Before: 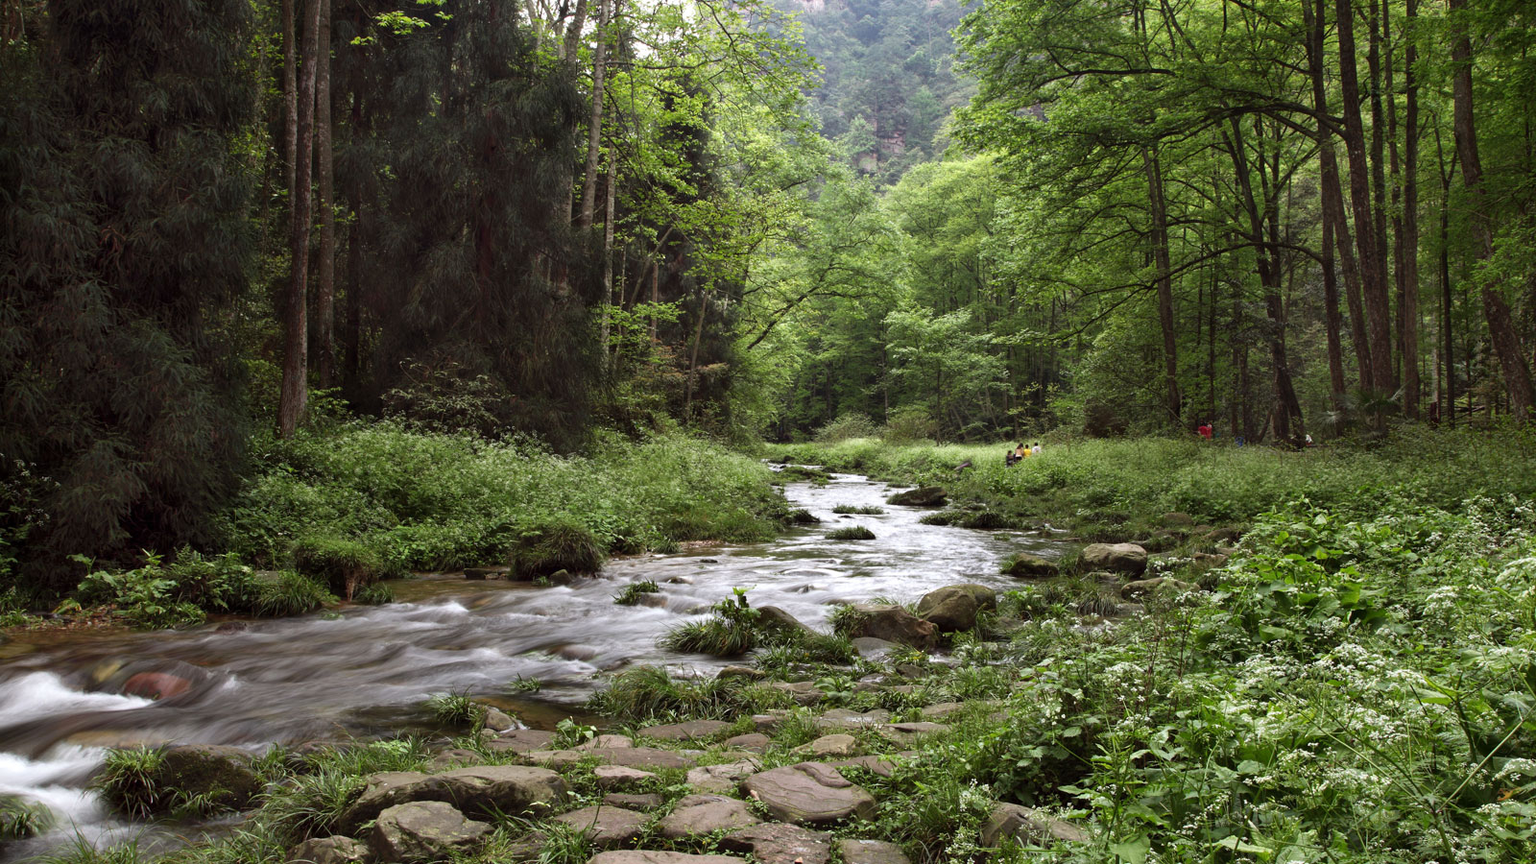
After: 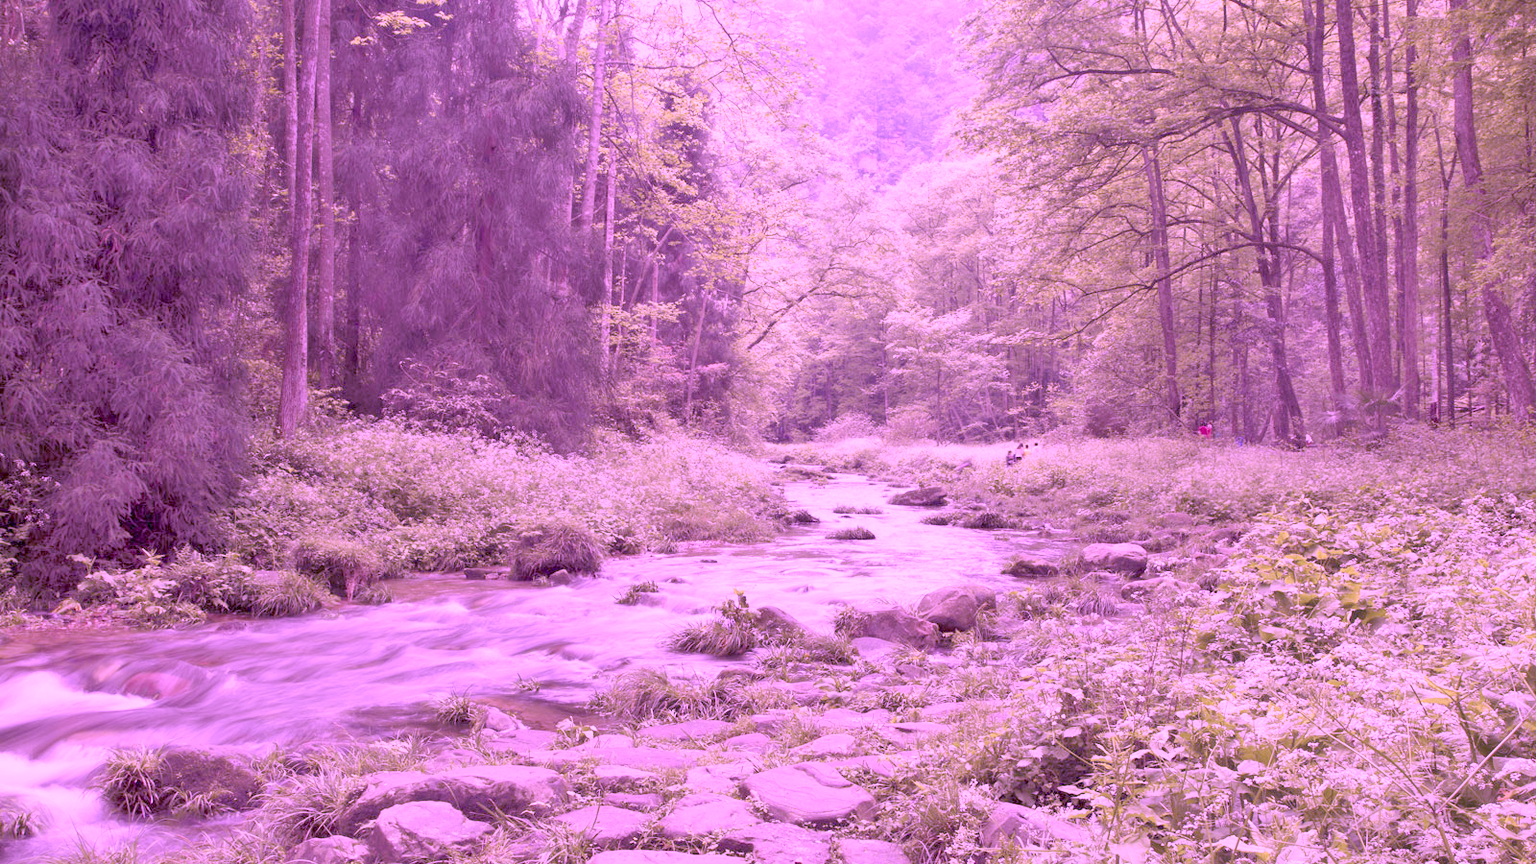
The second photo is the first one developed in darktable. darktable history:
color calibration: illuminant custom, x 0.261, y 0.521, temperature 7054.11 K
color balance rgb: shadows lift › chroma 7.23%, shadows lift › hue 246.48°, highlights gain › chroma 5.38%, highlights gain › hue 196.93°, white fulcrum 1 EV
